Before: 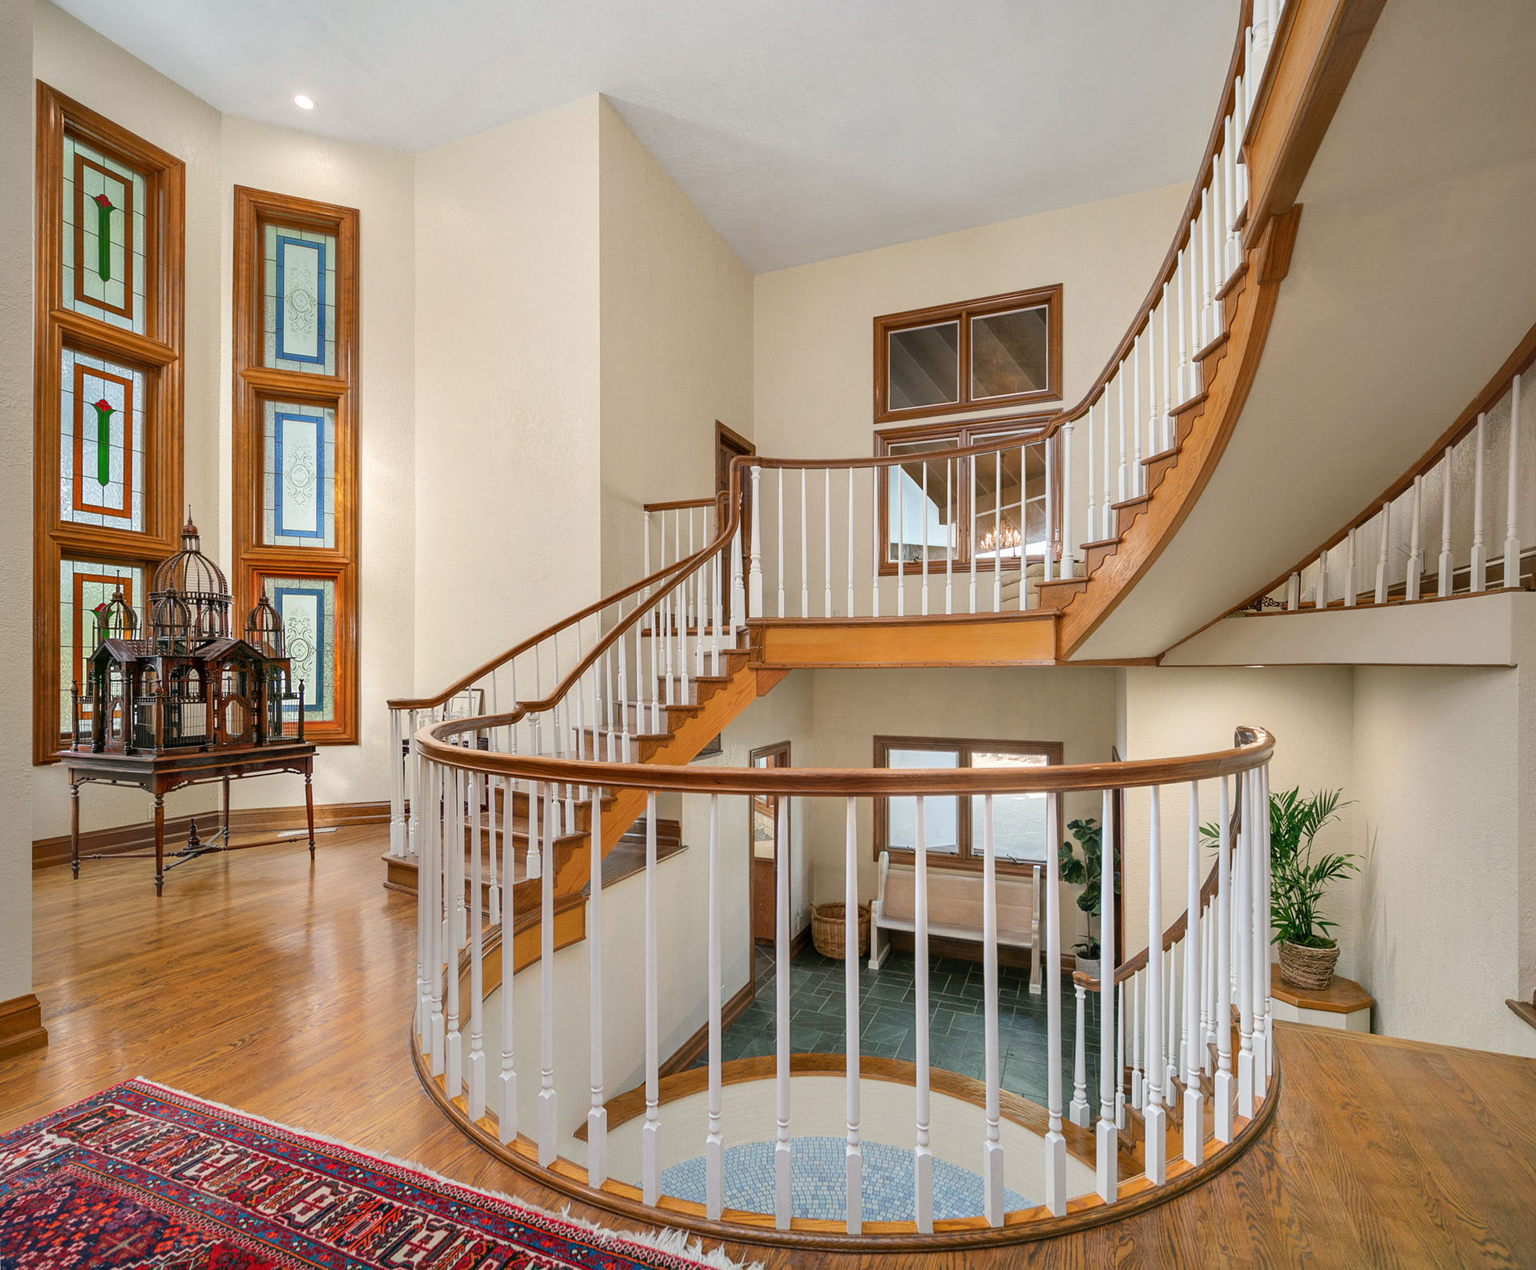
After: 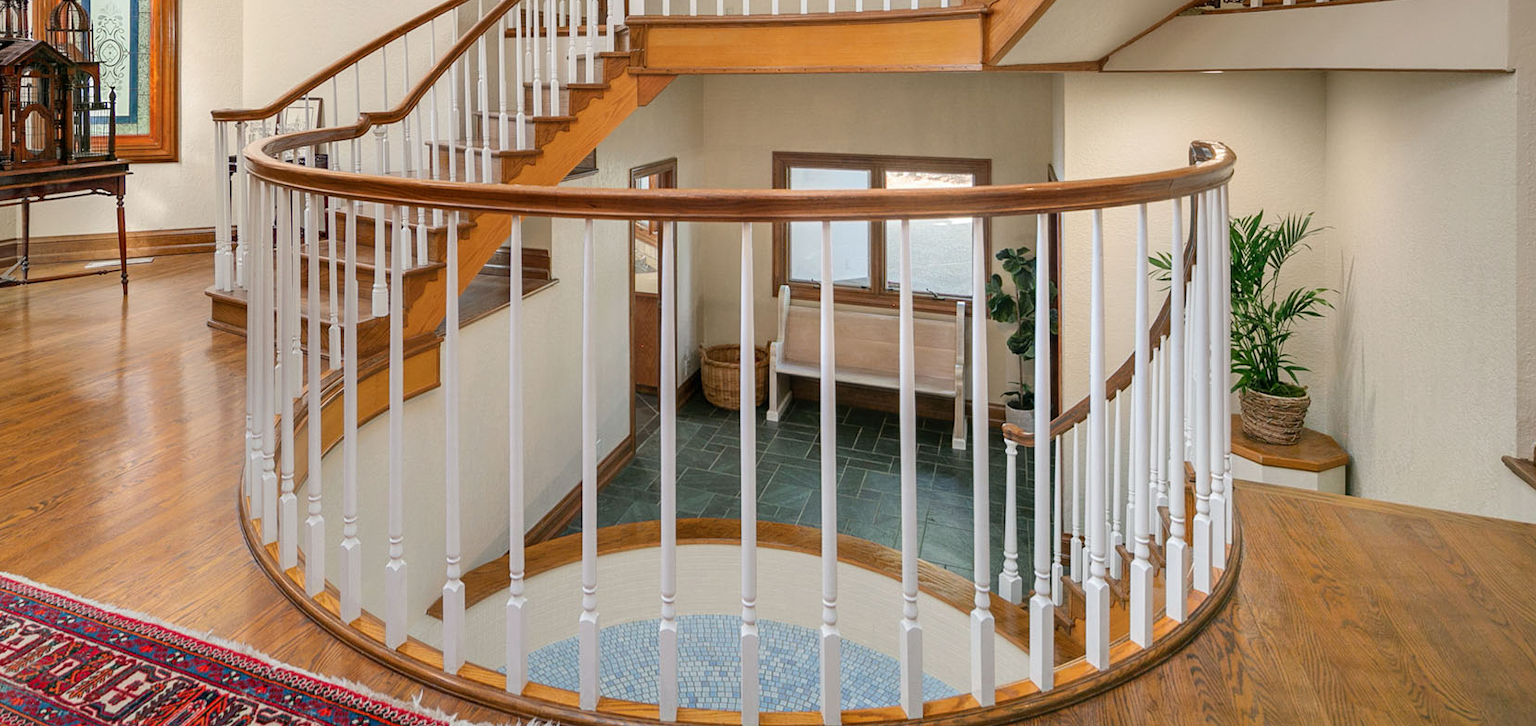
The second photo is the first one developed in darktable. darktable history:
crop and rotate: left 13.302%, top 47.662%, bottom 2.72%
